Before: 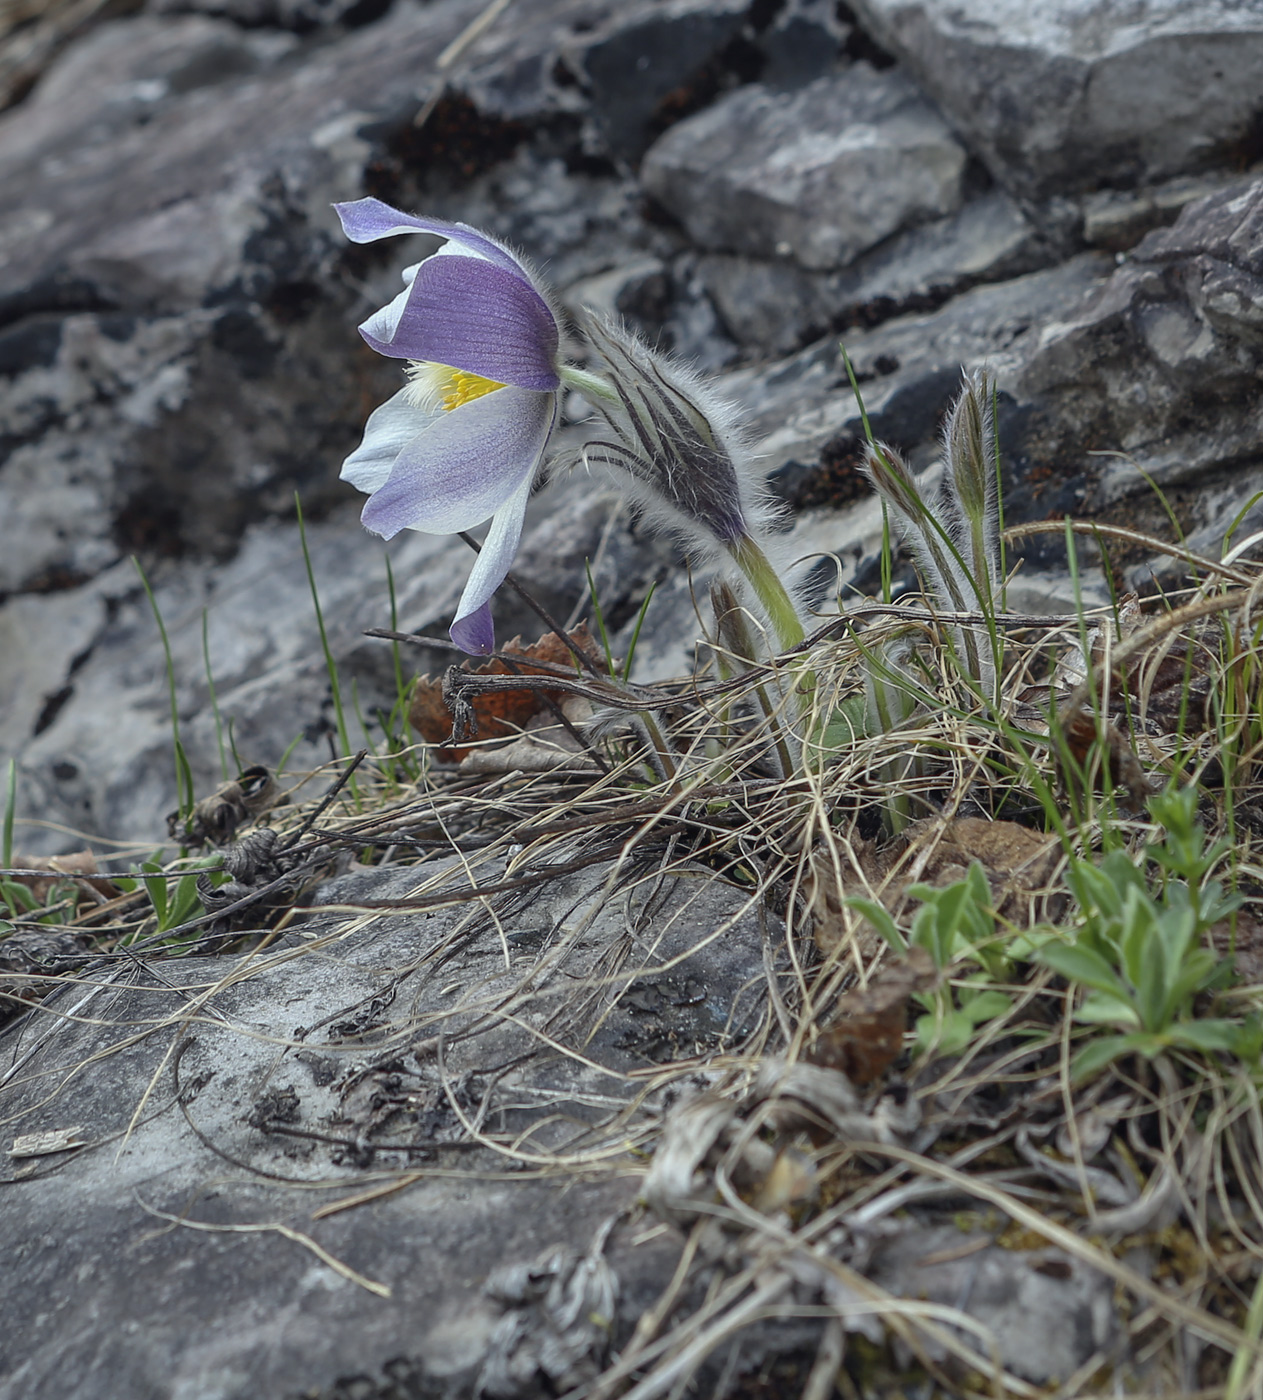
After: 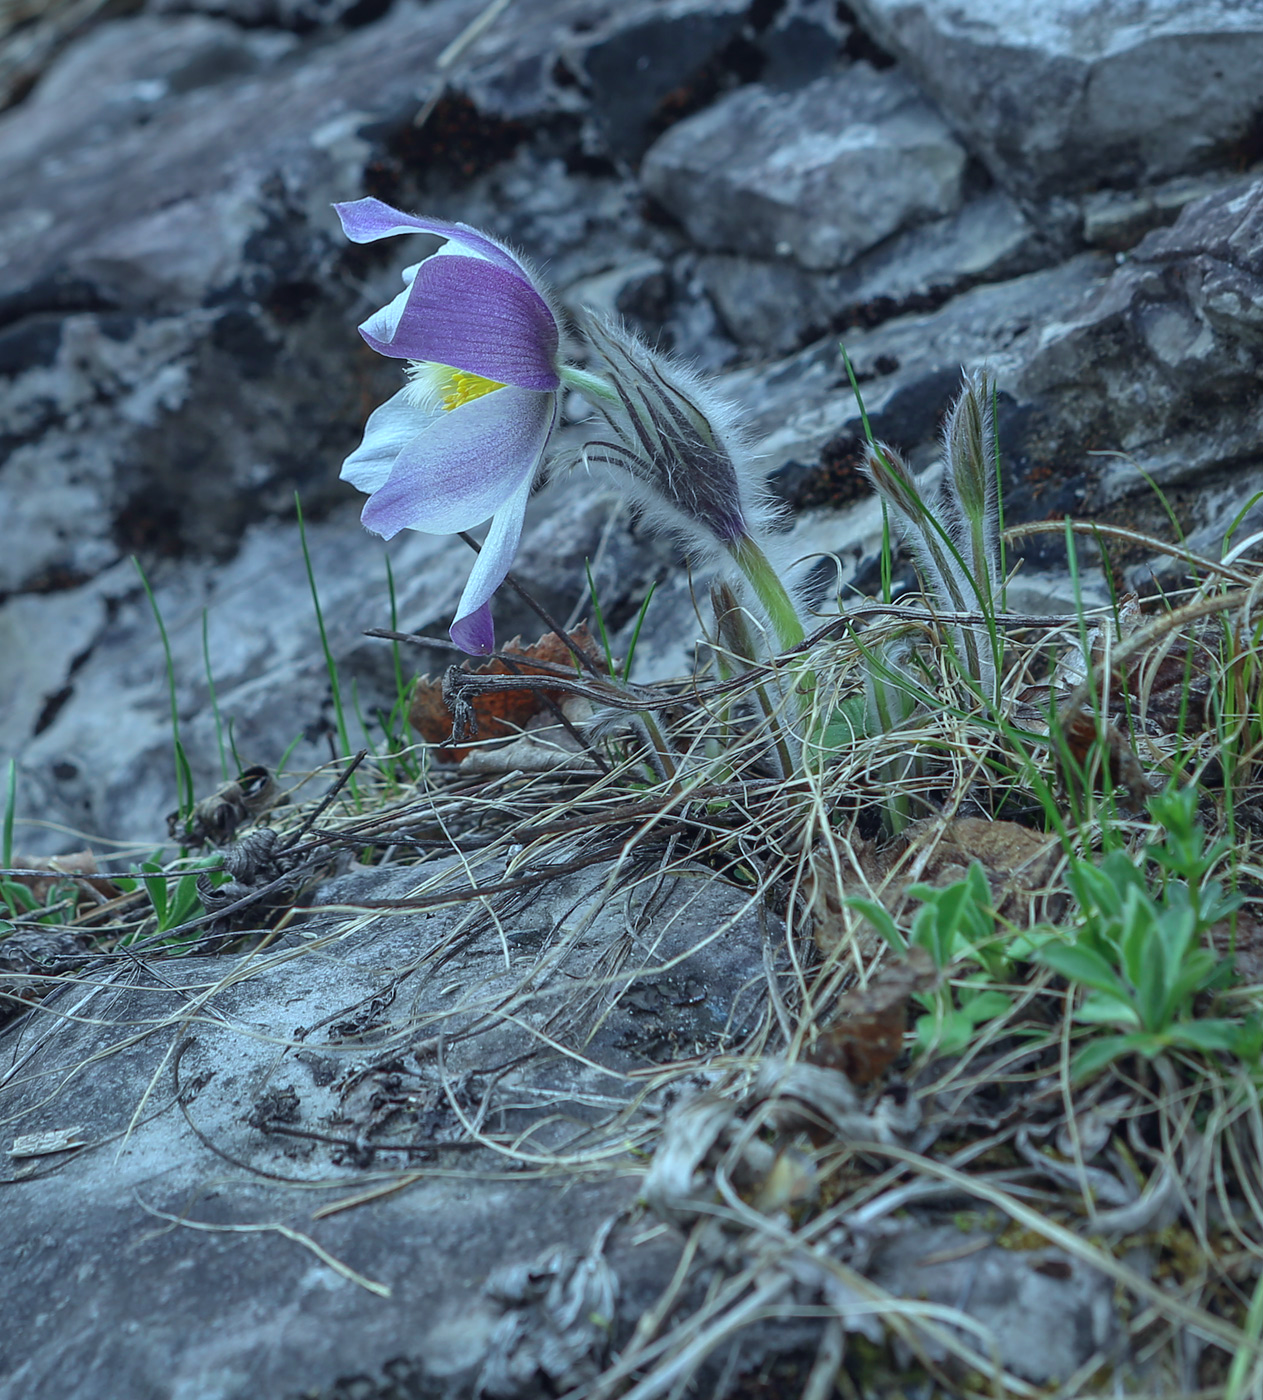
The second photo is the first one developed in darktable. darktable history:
color calibration: output R [0.948, 0.091, -0.04, 0], output G [-0.3, 1.384, -0.085, 0], output B [-0.108, 0.061, 1.08, 0], illuminant Planckian (black body), x 0.378, y 0.375, temperature 4040.5 K
